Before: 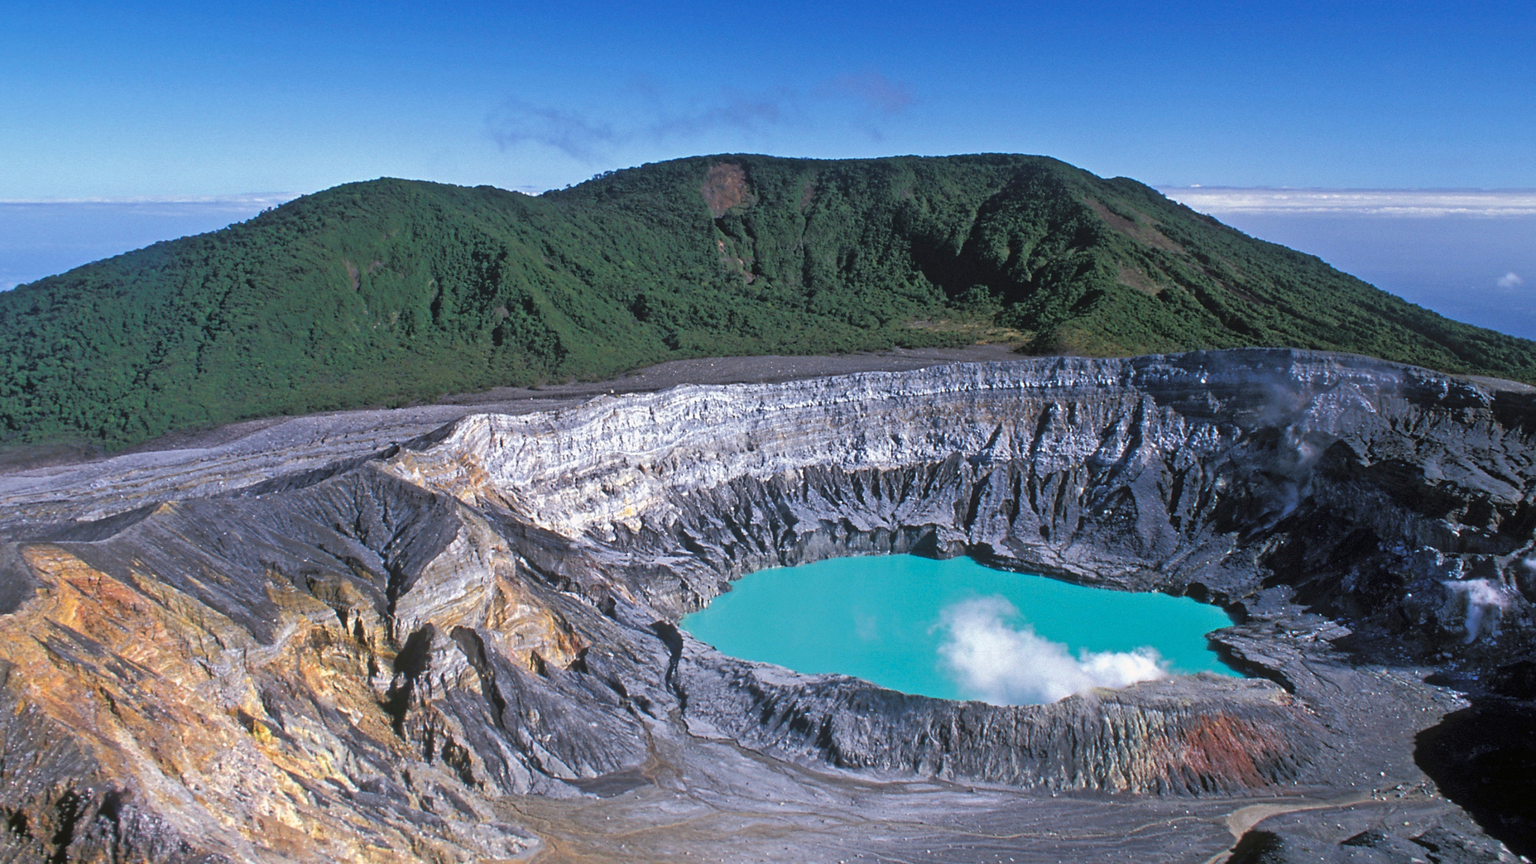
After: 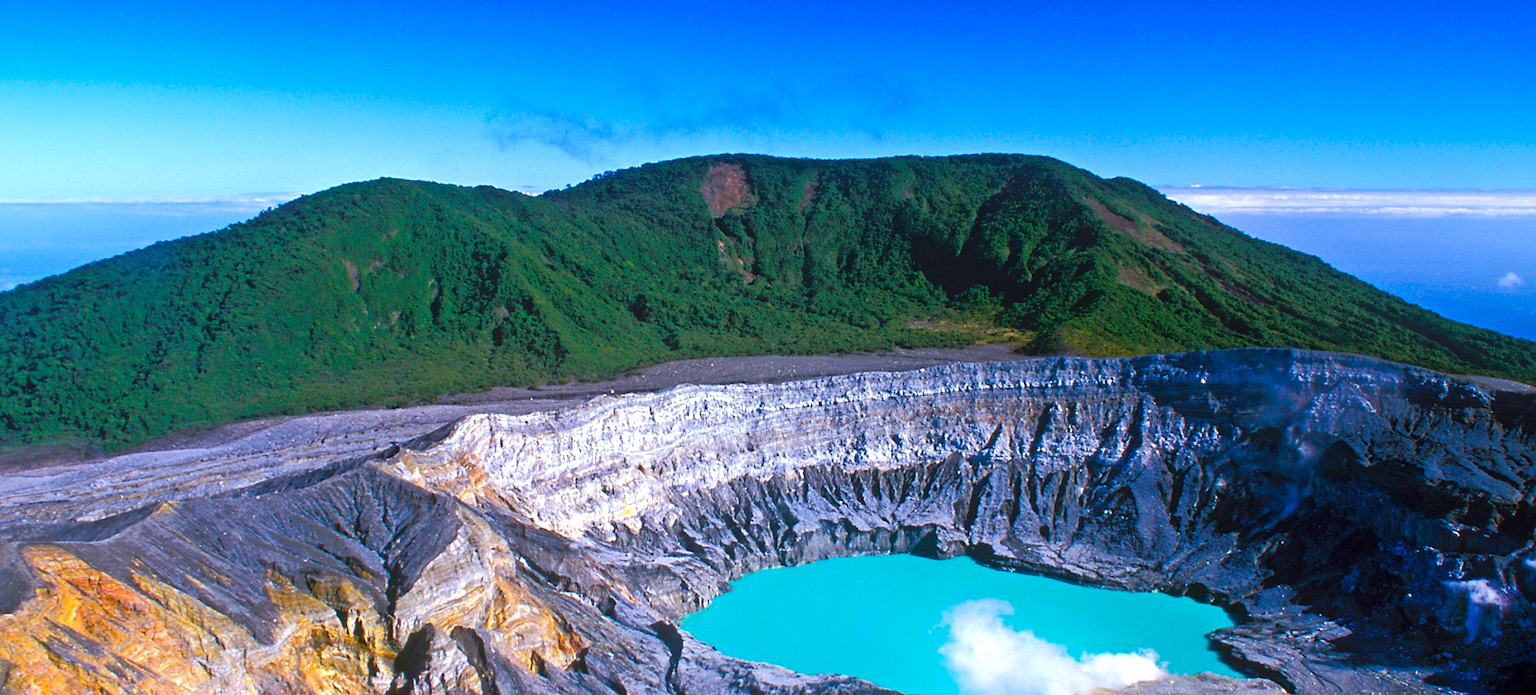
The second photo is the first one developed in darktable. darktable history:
crop: bottom 19.529%
color balance rgb: perceptual saturation grading › global saturation 45.327%, perceptual saturation grading › highlights -50.209%, perceptual saturation grading › shadows 31.023%, perceptual brilliance grading › highlights 9.796%, perceptual brilliance grading › mid-tones 5.32%, global vibrance 50.603%
shadows and highlights: shadows -53.18, highlights 86.54, soften with gaussian
